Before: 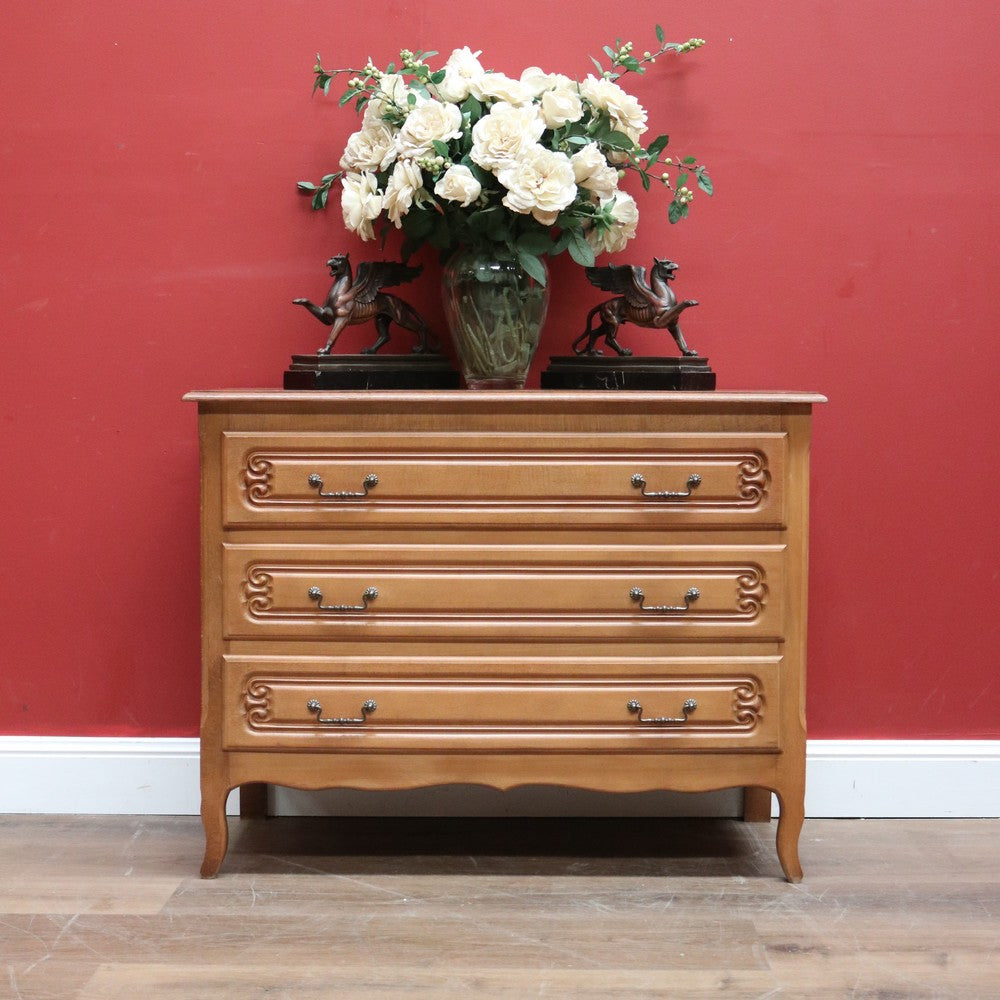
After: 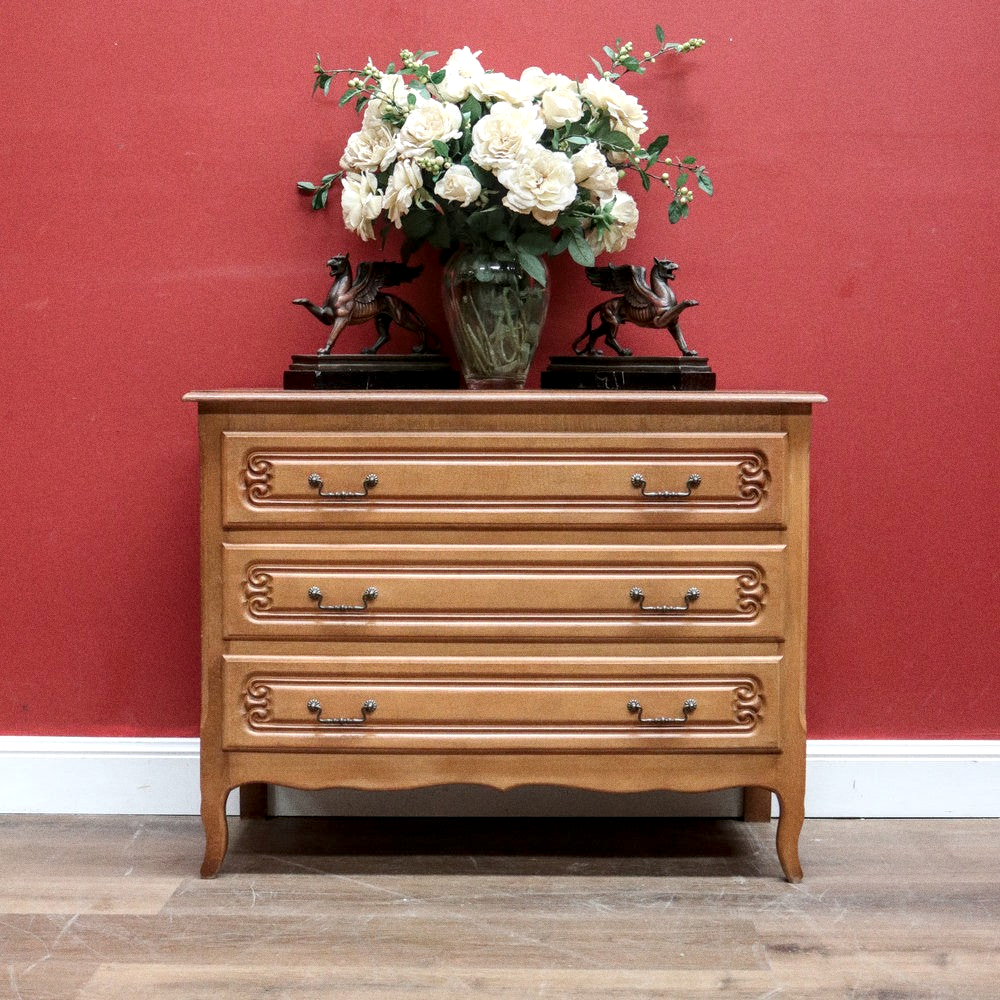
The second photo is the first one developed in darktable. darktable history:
grain: coarseness 0.09 ISO
local contrast: highlights 40%, shadows 60%, detail 136%, midtone range 0.514
